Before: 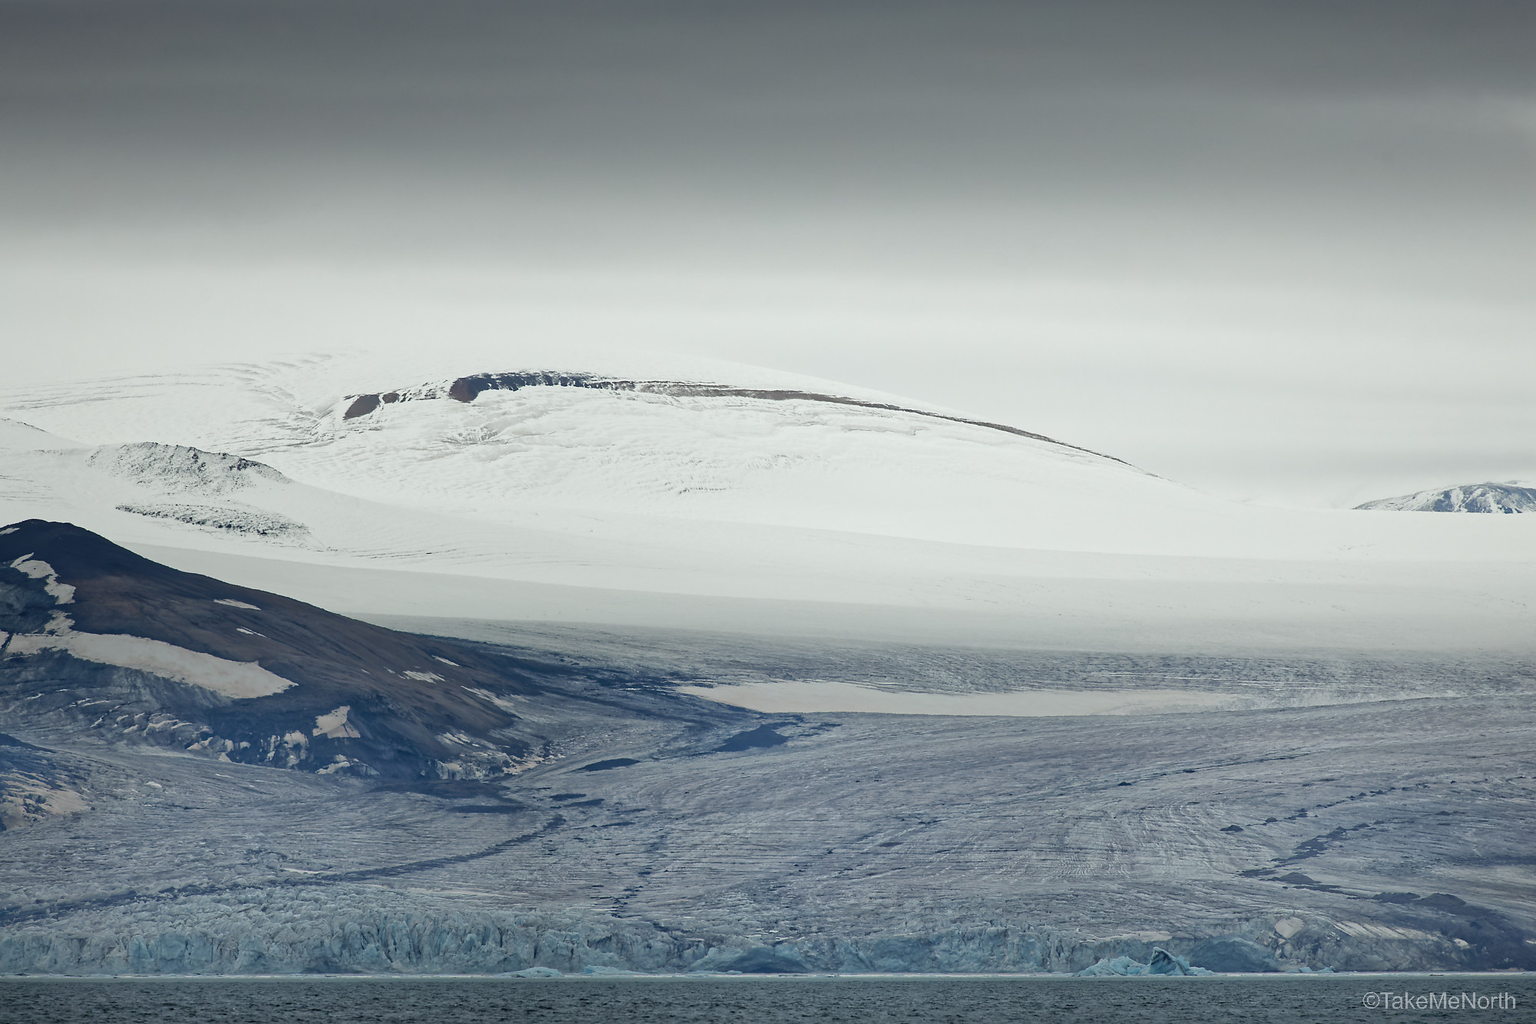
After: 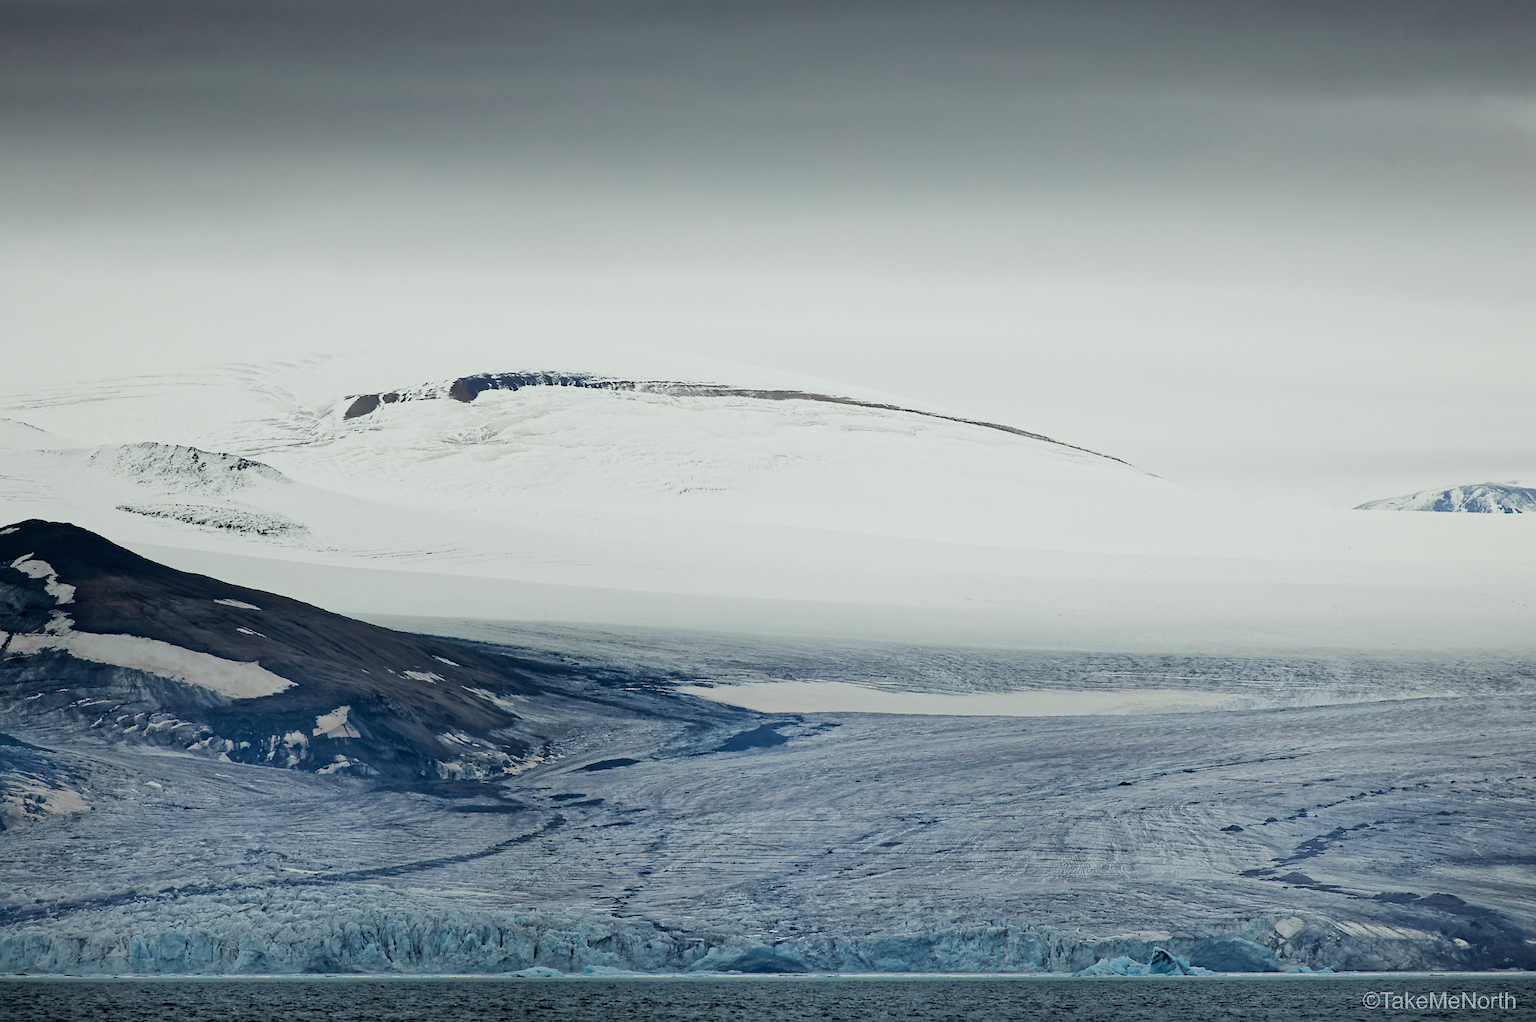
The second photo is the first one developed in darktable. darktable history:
crop: bottom 0.071%
filmic rgb: black relative exposure -5 EV, hardness 2.88, contrast 1.4
color balance rgb: perceptual saturation grading › global saturation 25%, global vibrance 20%
